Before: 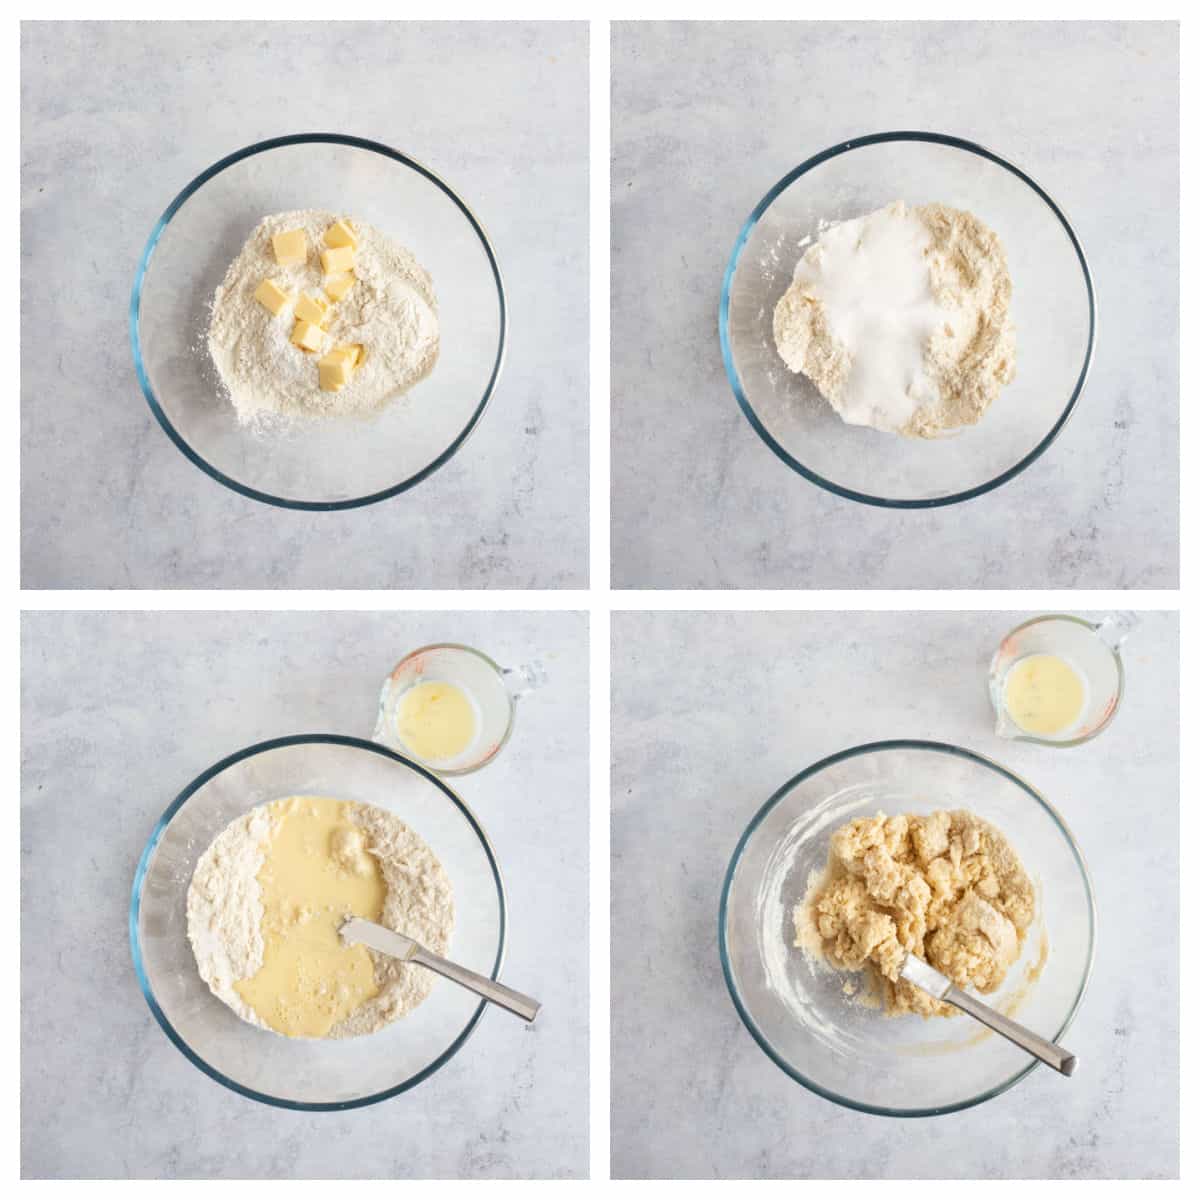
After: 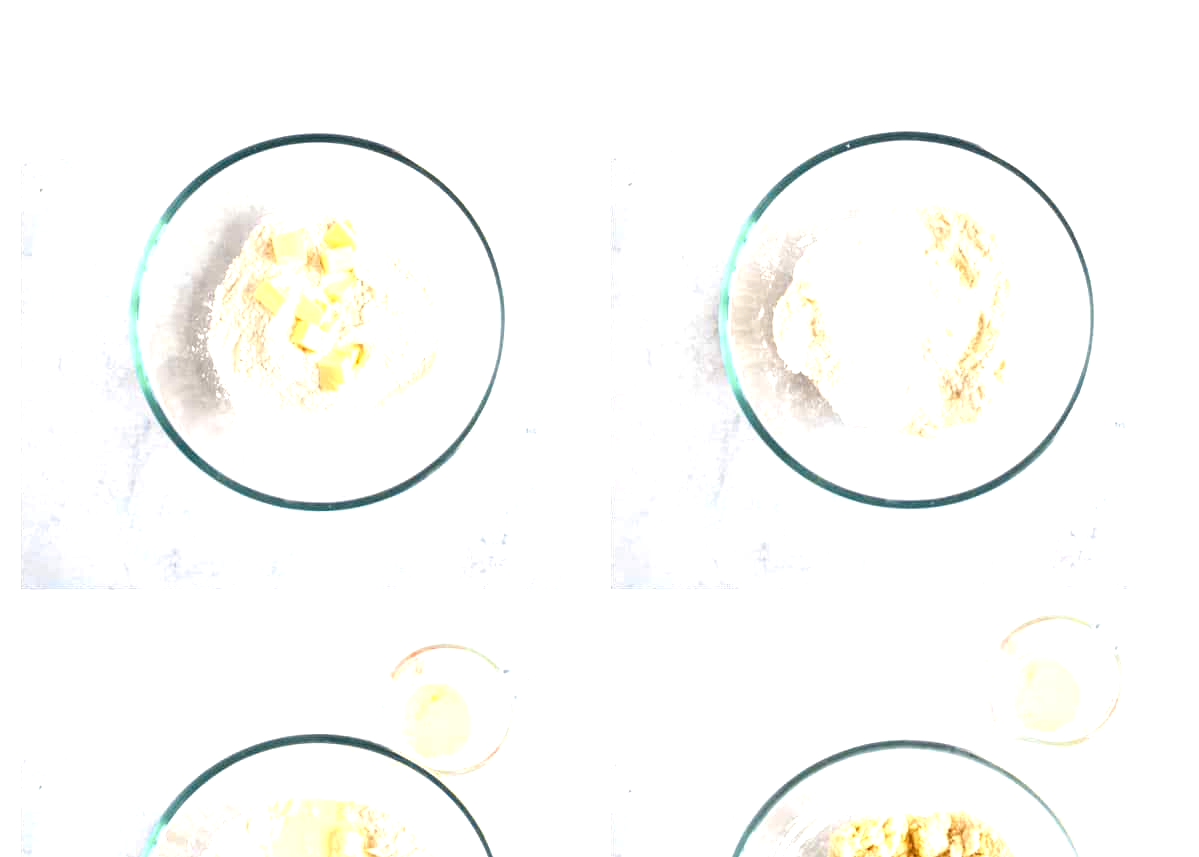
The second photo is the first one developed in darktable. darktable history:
crop: right 0%, bottom 28.533%
exposure: exposure 1.143 EV, compensate highlight preservation false
color zones: curves: ch0 [(0.254, 0.492) (0.724, 0.62)]; ch1 [(0.25, 0.528) (0.719, 0.796)]; ch2 [(0, 0.472) (0.25, 0.5) (0.73, 0.184)], mix 39.11%
